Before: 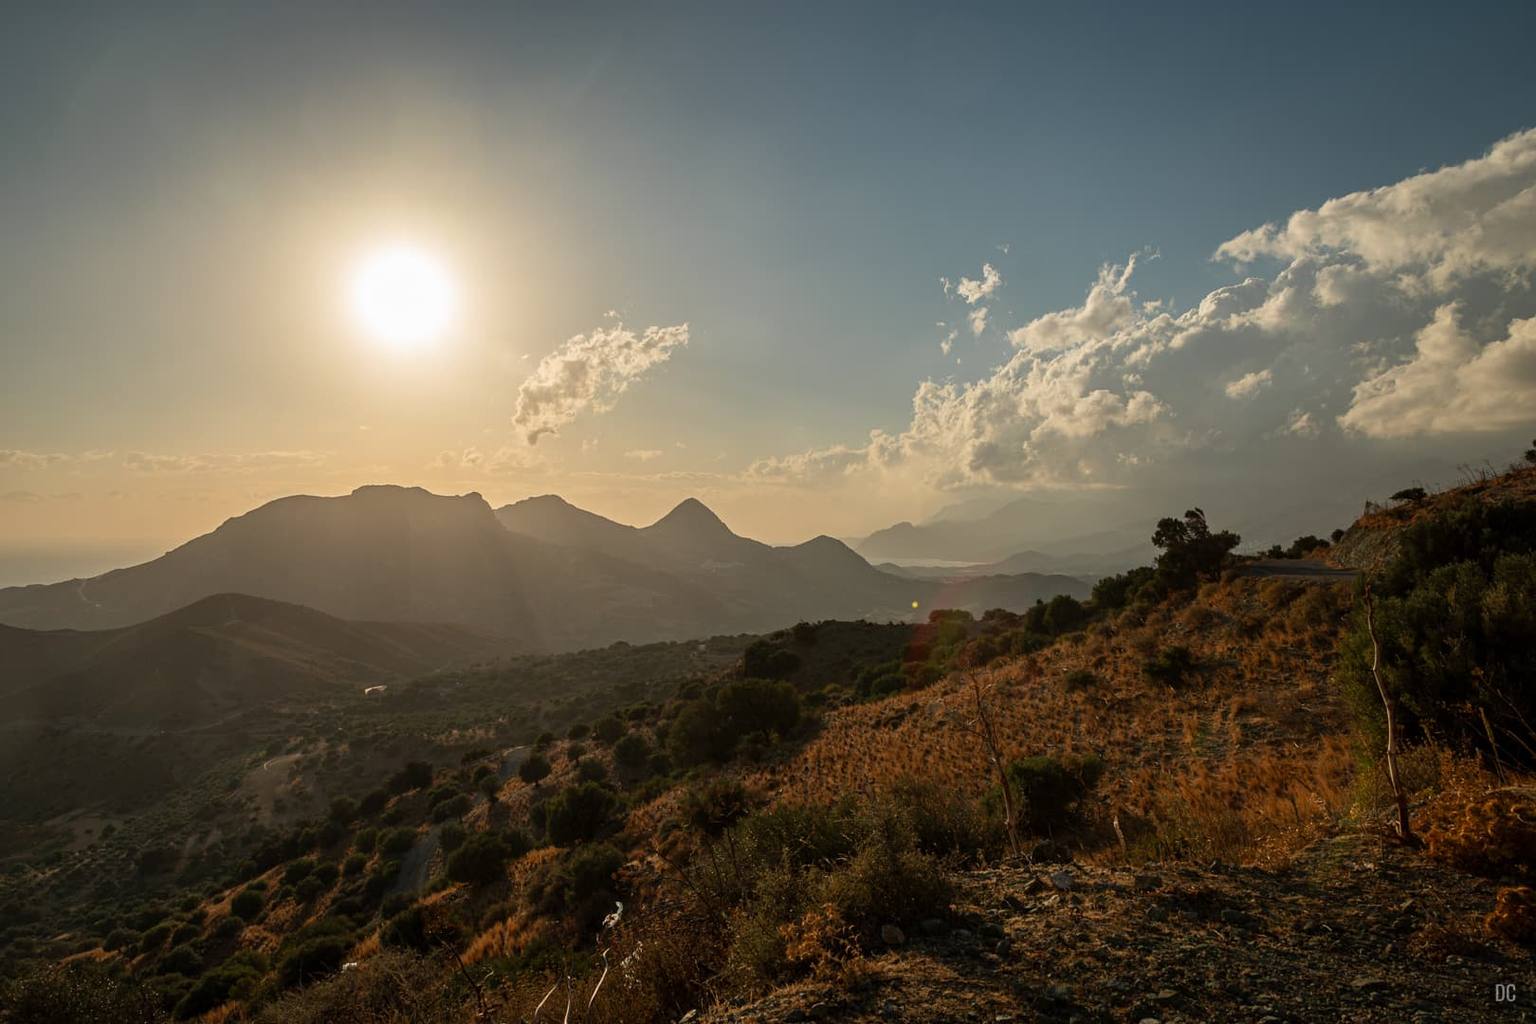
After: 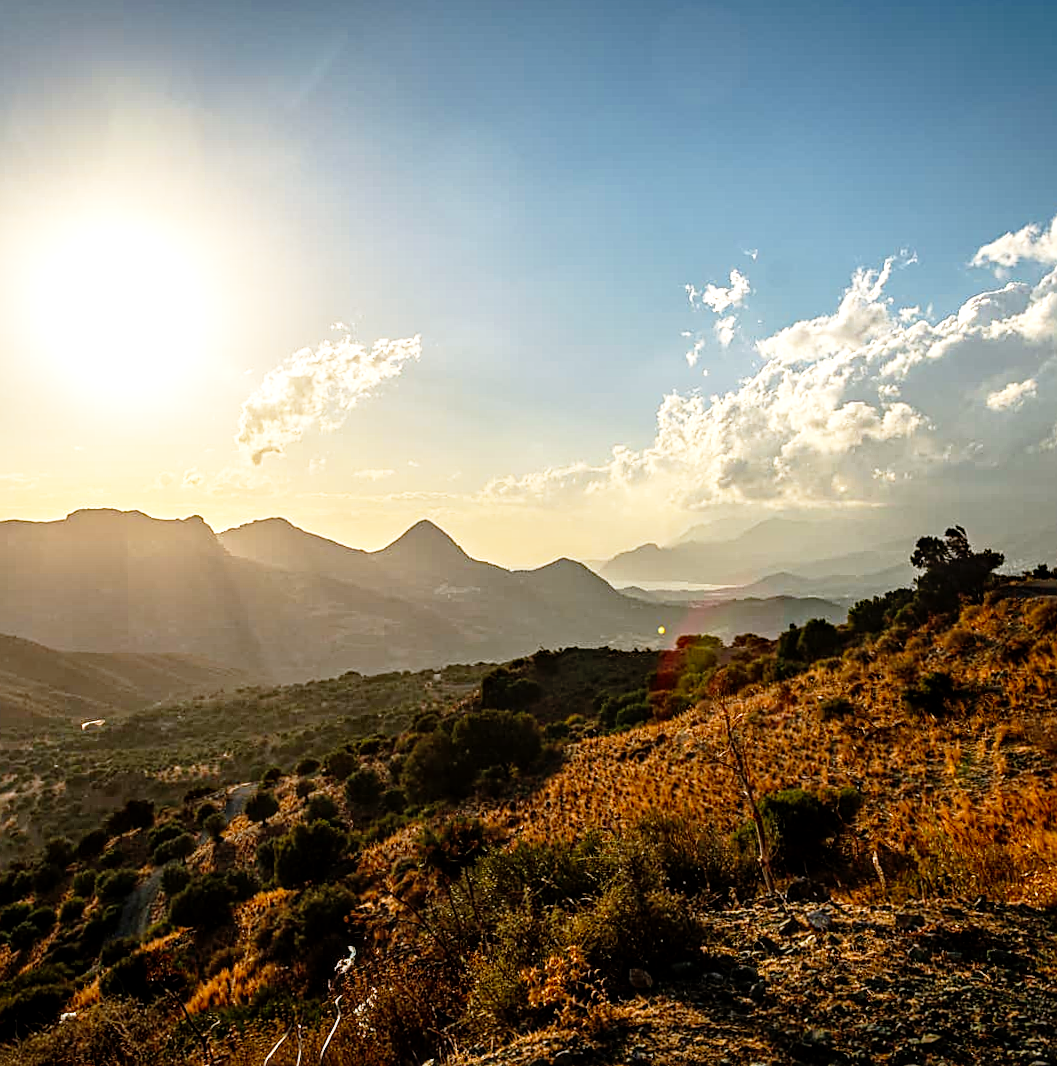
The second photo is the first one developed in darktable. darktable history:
local contrast: detail 130%
rotate and perspective: rotation -0.45°, automatic cropping original format, crop left 0.008, crop right 0.992, crop top 0.012, crop bottom 0.988
haze removal: compatibility mode true, adaptive false
color balance: output saturation 110%
base curve: curves: ch0 [(0, 0) (0.012, 0.01) (0.073, 0.168) (0.31, 0.711) (0.645, 0.957) (1, 1)], preserve colors none
crop and rotate: left 18.442%, right 15.508%
sharpen: on, module defaults
white balance: red 0.984, blue 1.059
